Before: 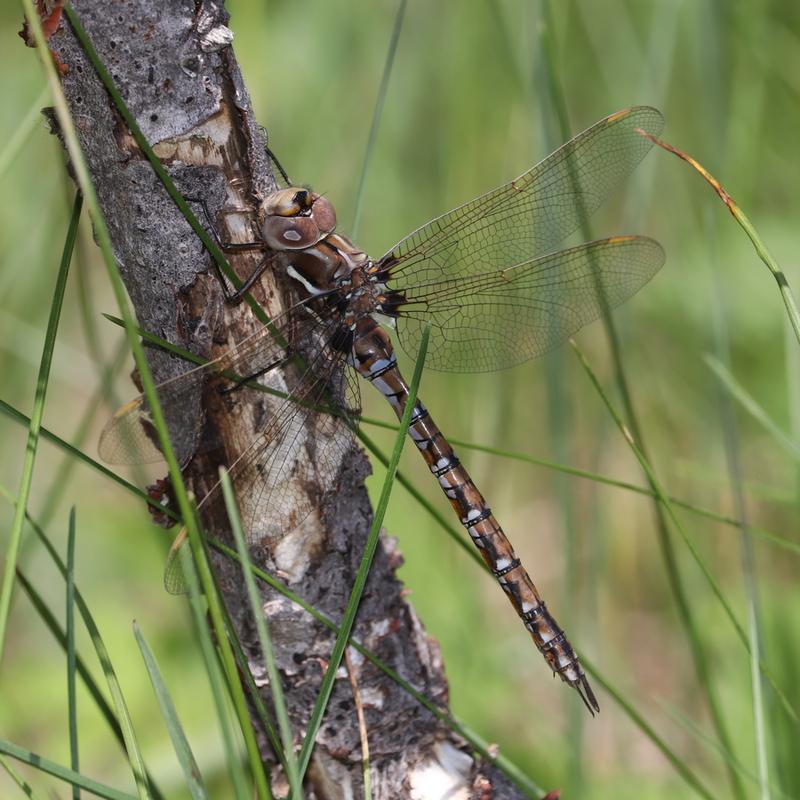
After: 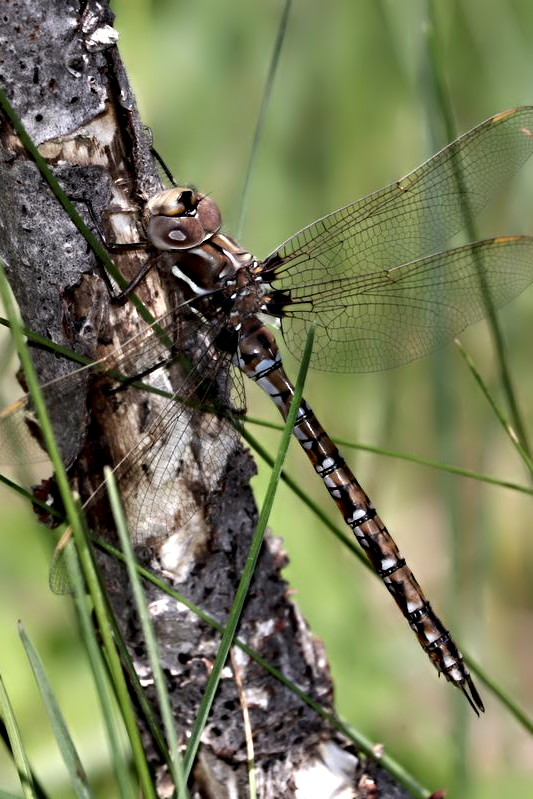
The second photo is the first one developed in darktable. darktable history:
contrast equalizer: y [[0.783, 0.666, 0.575, 0.77, 0.556, 0.501], [0.5 ×6], [0.5 ×6], [0, 0.02, 0.272, 0.399, 0.062, 0], [0 ×6]]
crop and rotate: left 14.436%, right 18.898%
